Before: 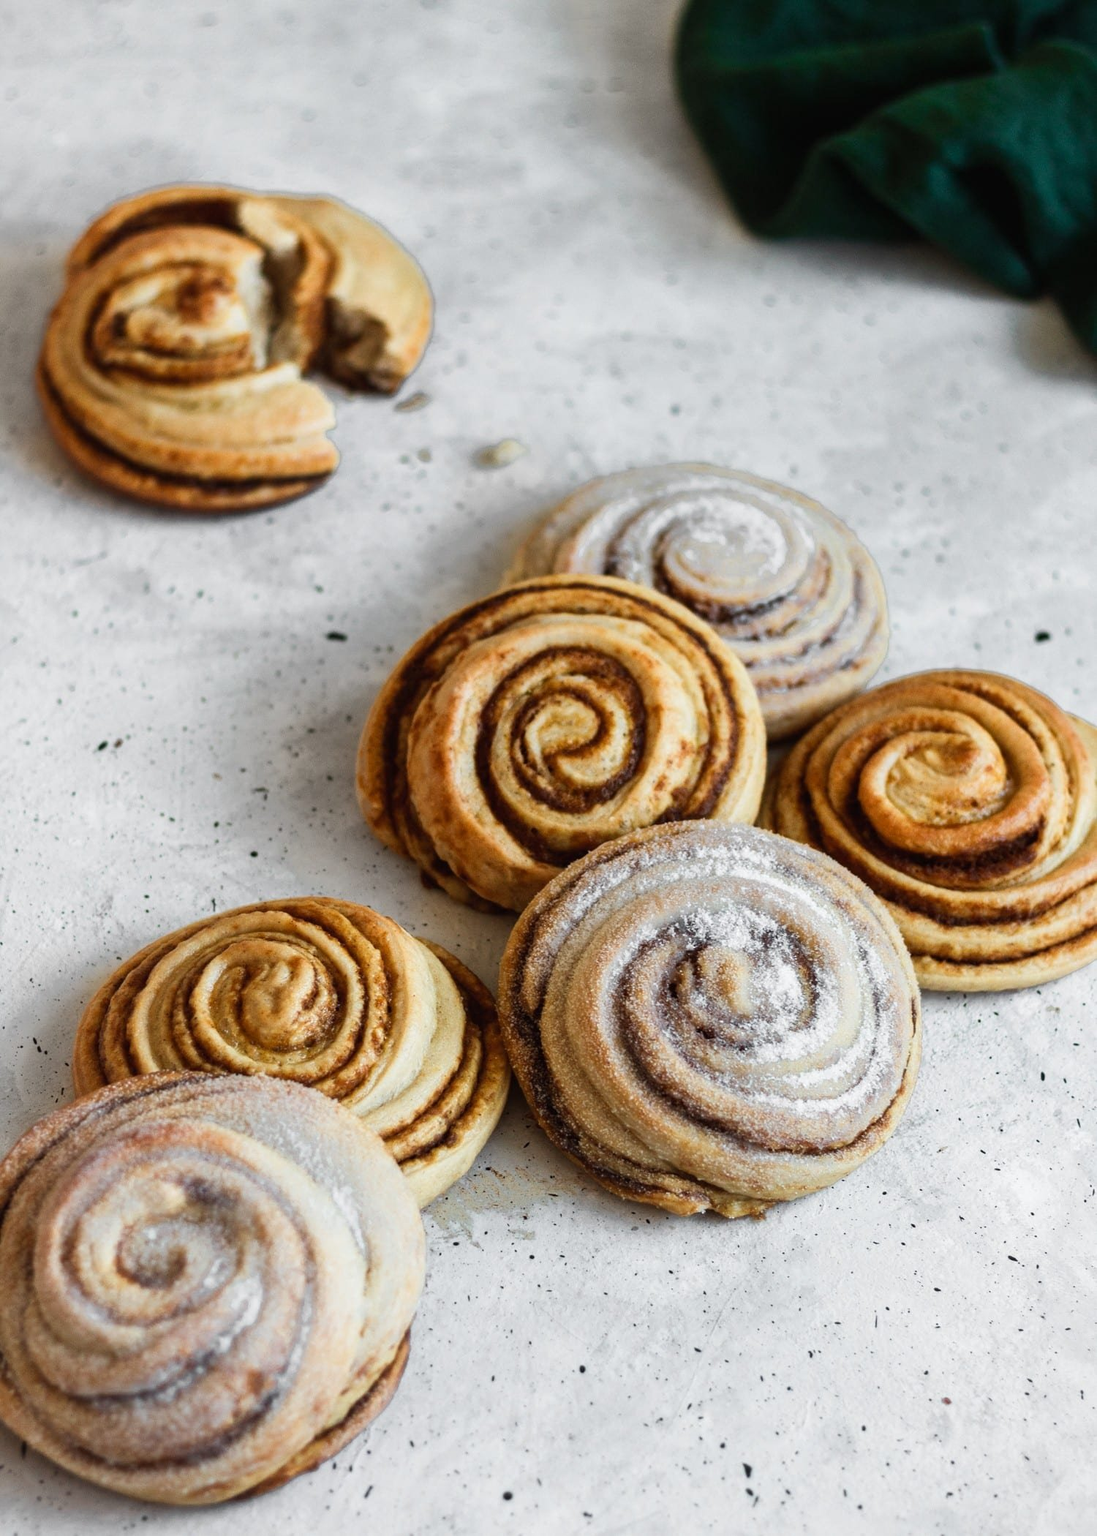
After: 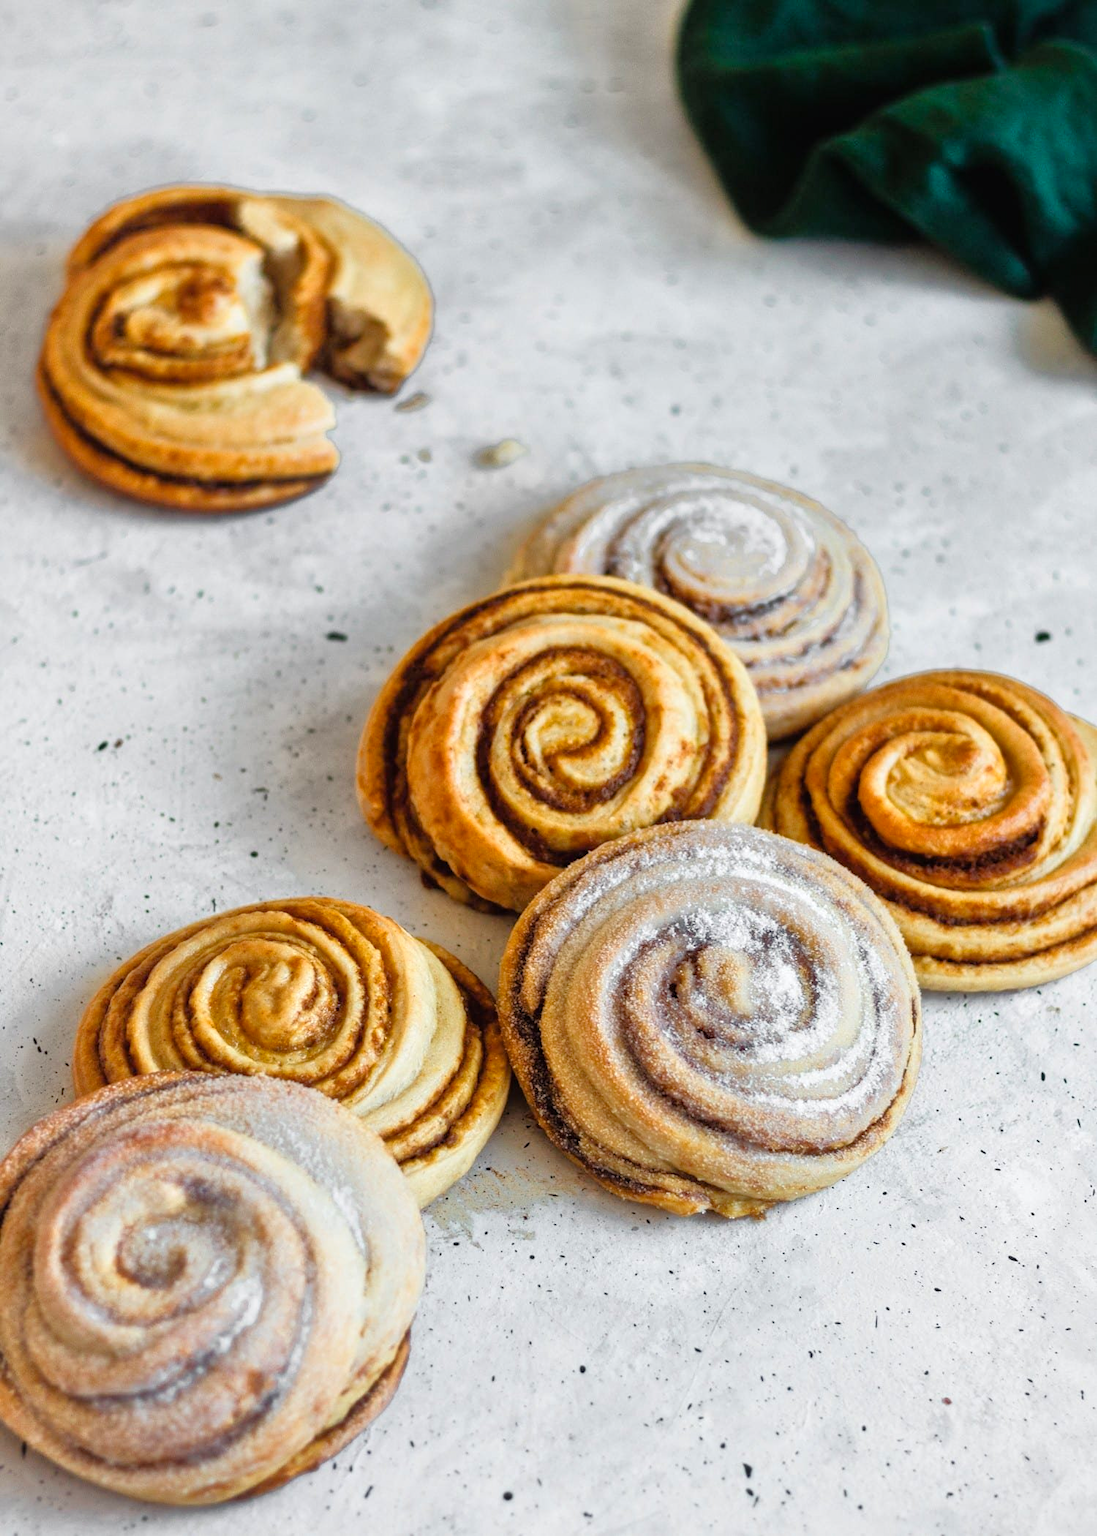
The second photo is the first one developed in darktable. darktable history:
tone equalizer: -7 EV 0.157 EV, -6 EV 0.612 EV, -5 EV 1.13 EV, -4 EV 1.33 EV, -3 EV 1.15 EV, -2 EV 0.6 EV, -1 EV 0.161 EV, mask exposure compensation -0.504 EV
color balance rgb: shadows lift › chroma 1.998%, shadows lift › hue 264.16°, perceptual saturation grading › global saturation 10.047%, global vibrance 14.437%
